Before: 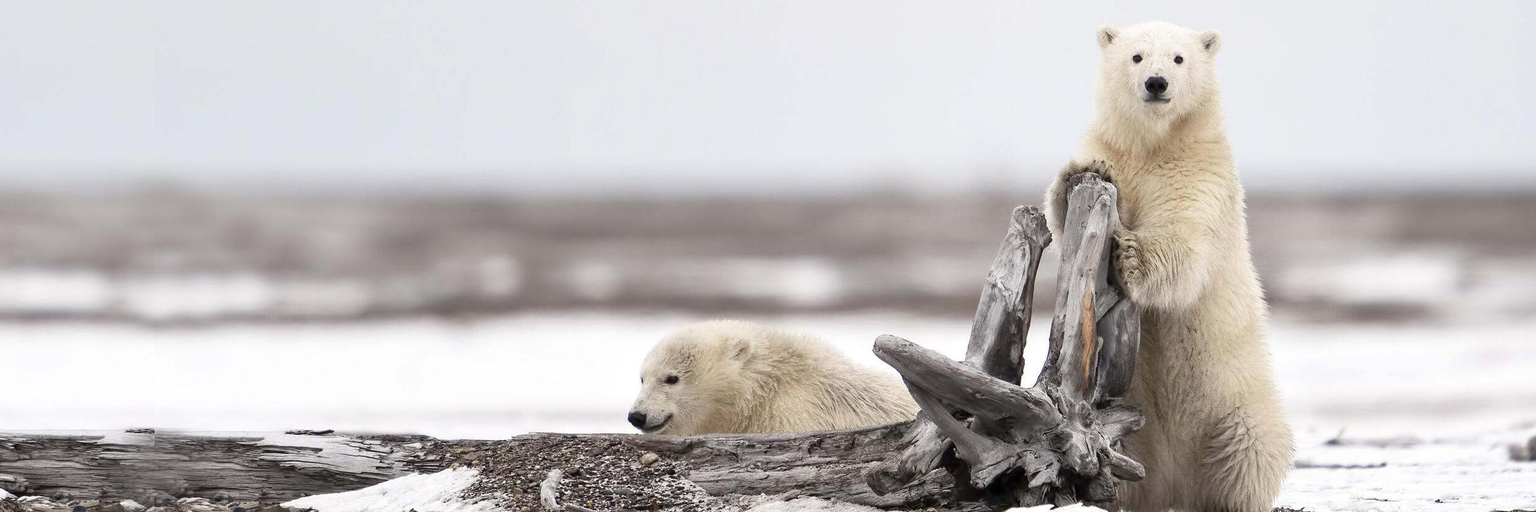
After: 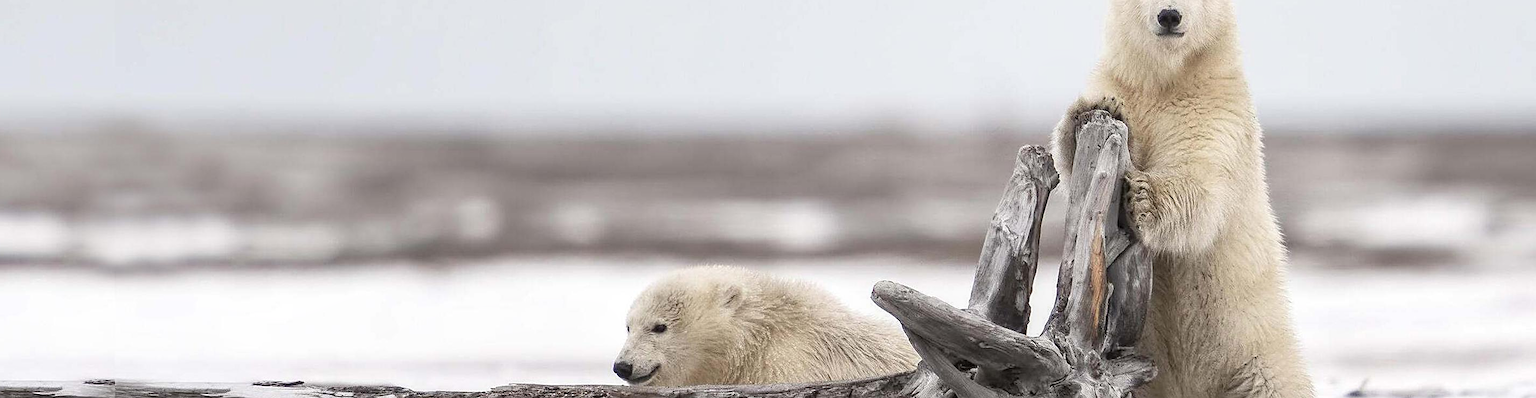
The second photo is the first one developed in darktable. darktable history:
local contrast: detail 110%
sharpen: on, module defaults
crop and rotate: left 2.991%, top 13.302%, right 1.981%, bottom 12.636%
